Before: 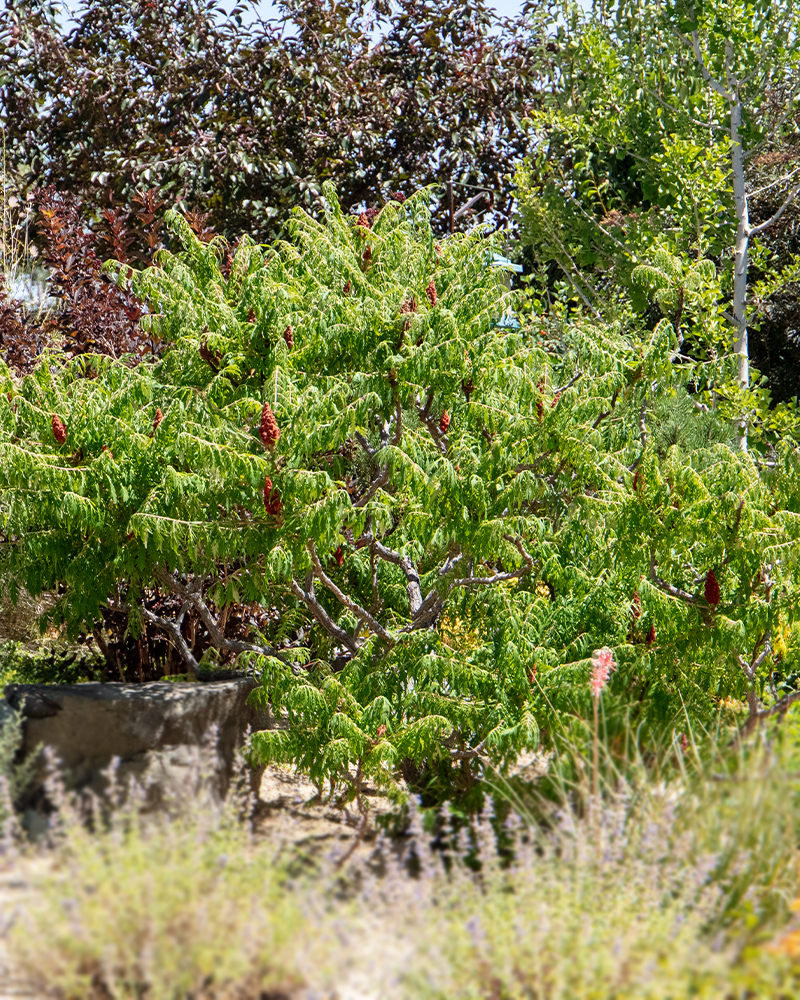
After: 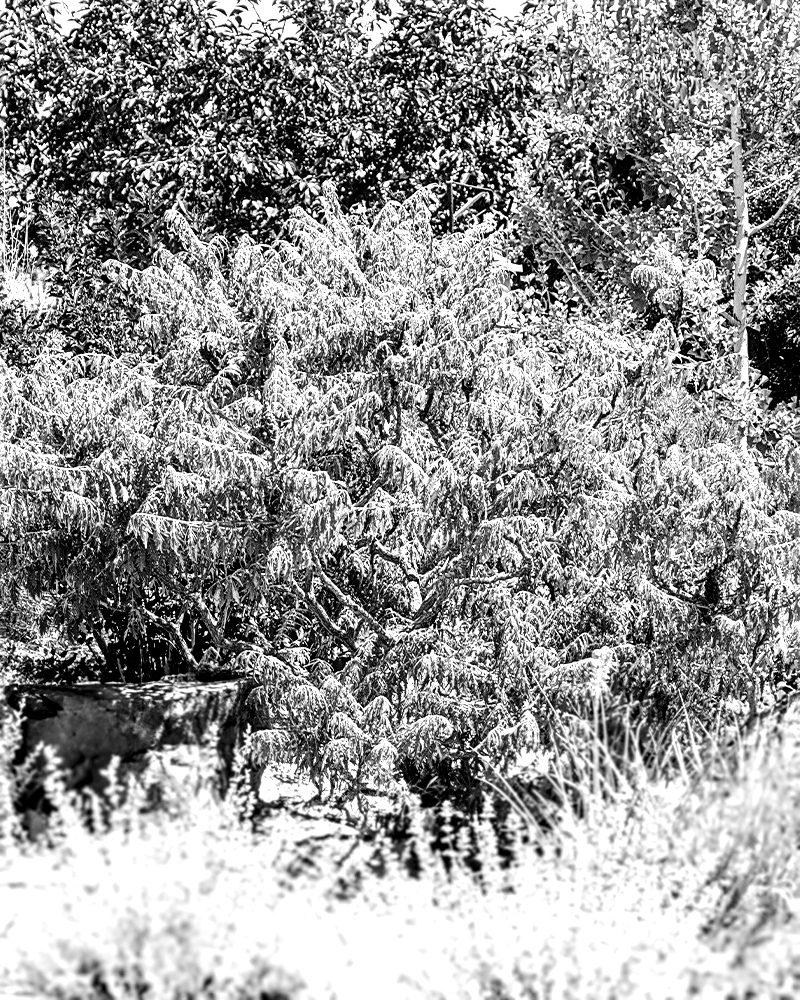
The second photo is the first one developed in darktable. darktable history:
local contrast: highlights 65%, shadows 54%, detail 169%, midtone range 0.514
levels: levels [0, 0.435, 0.917]
white balance: red 0.967, blue 1.049
monochrome: on, module defaults
base curve: curves: ch0 [(0, 0) (0.036, 0.025) (0.121, 0.166) (0.206, 0.329) (0.605, 0.79) (1, 1)], preserve colors none
sharpen: on, module defaults
